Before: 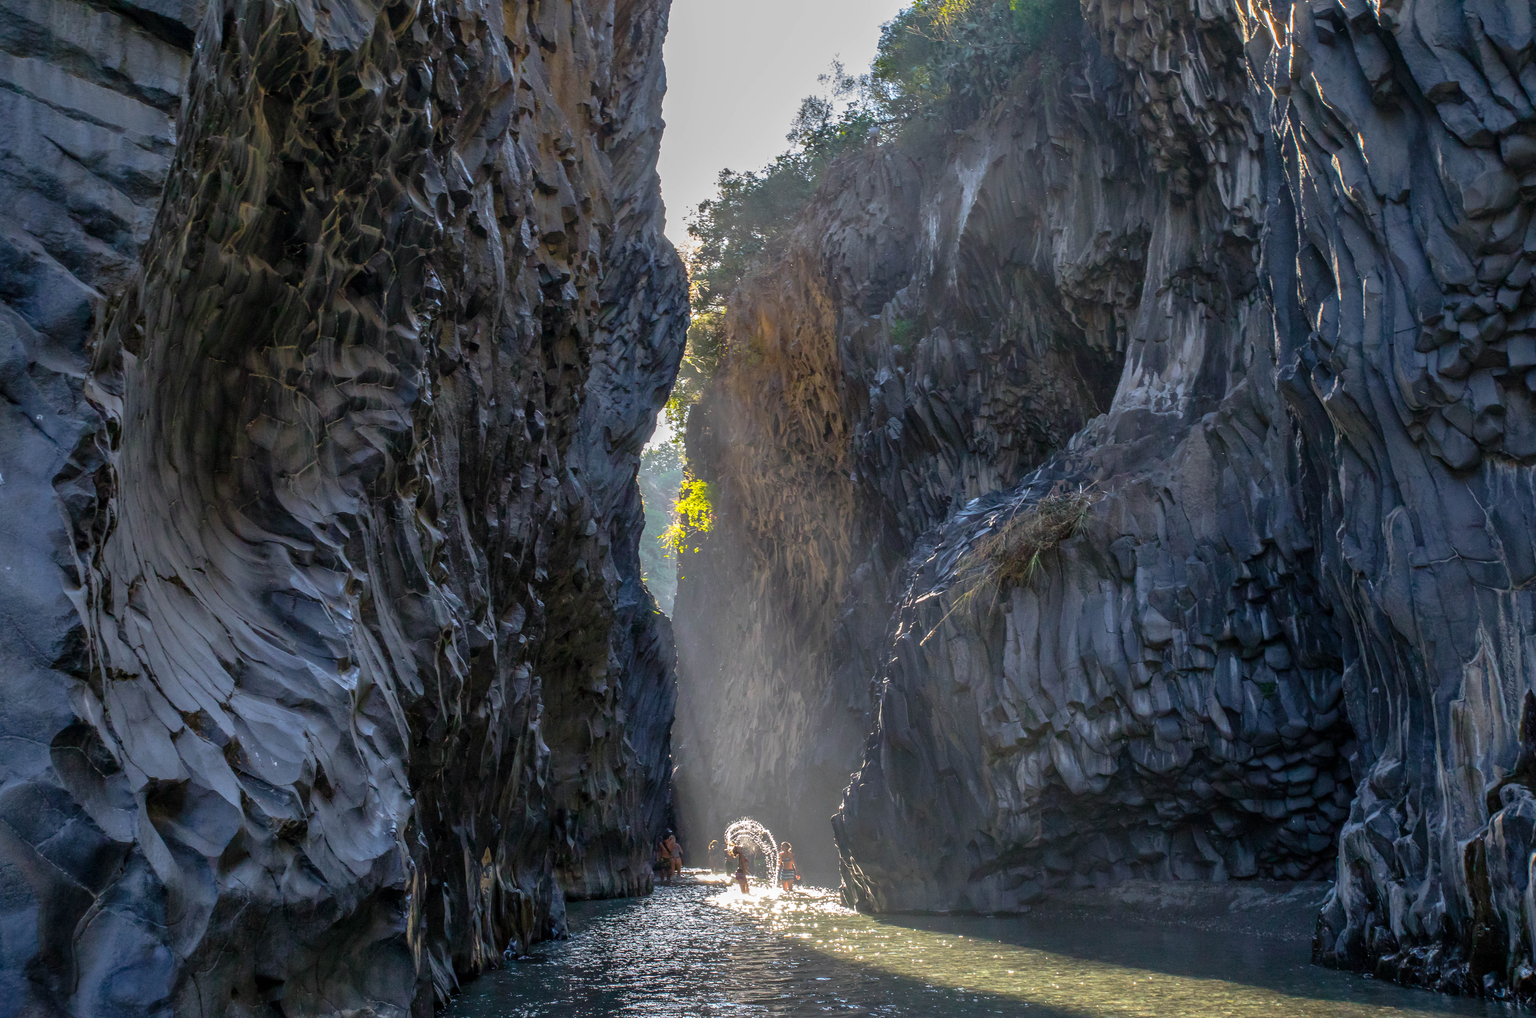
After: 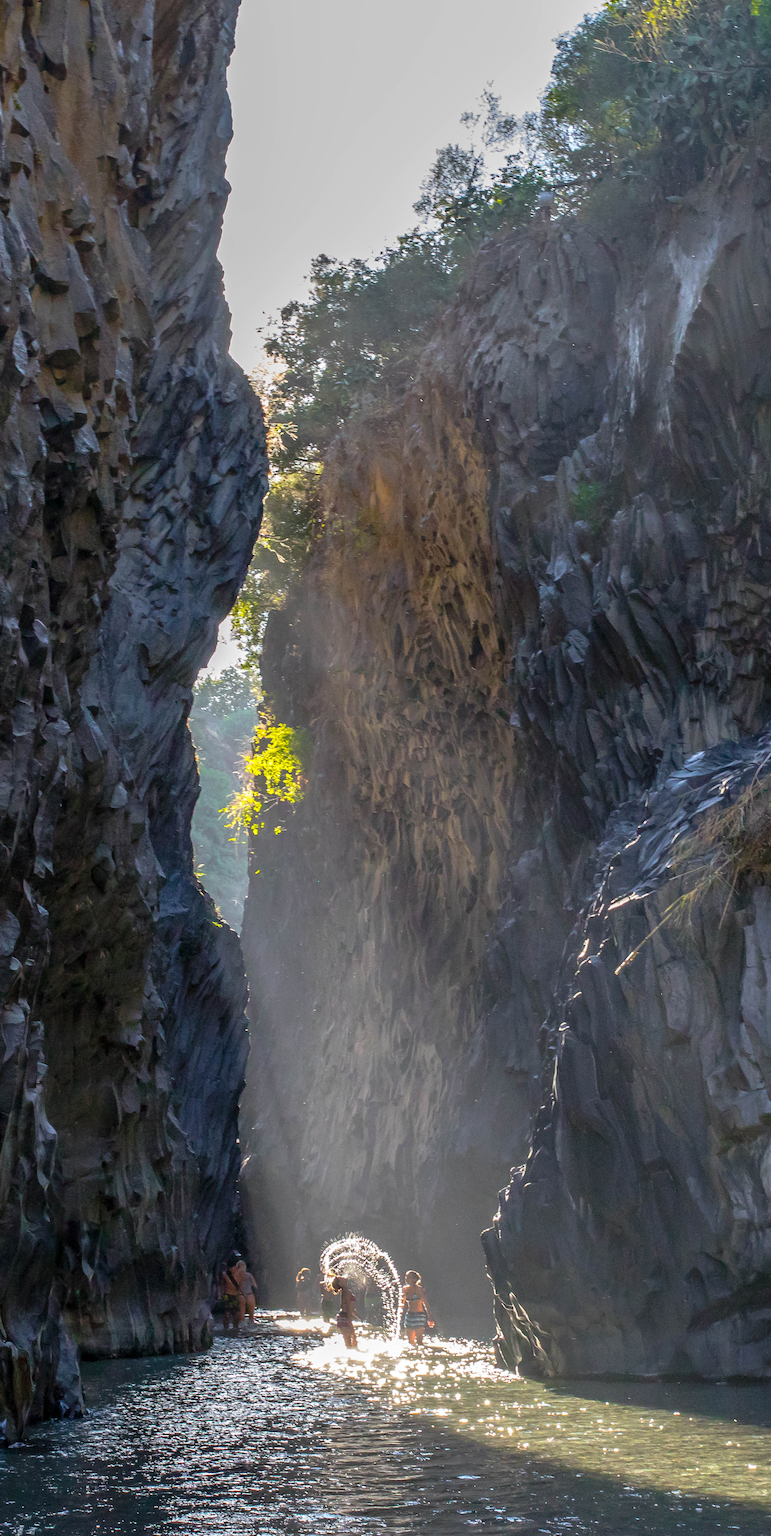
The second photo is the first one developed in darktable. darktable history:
crop: left 33.384%, right 33.32%
